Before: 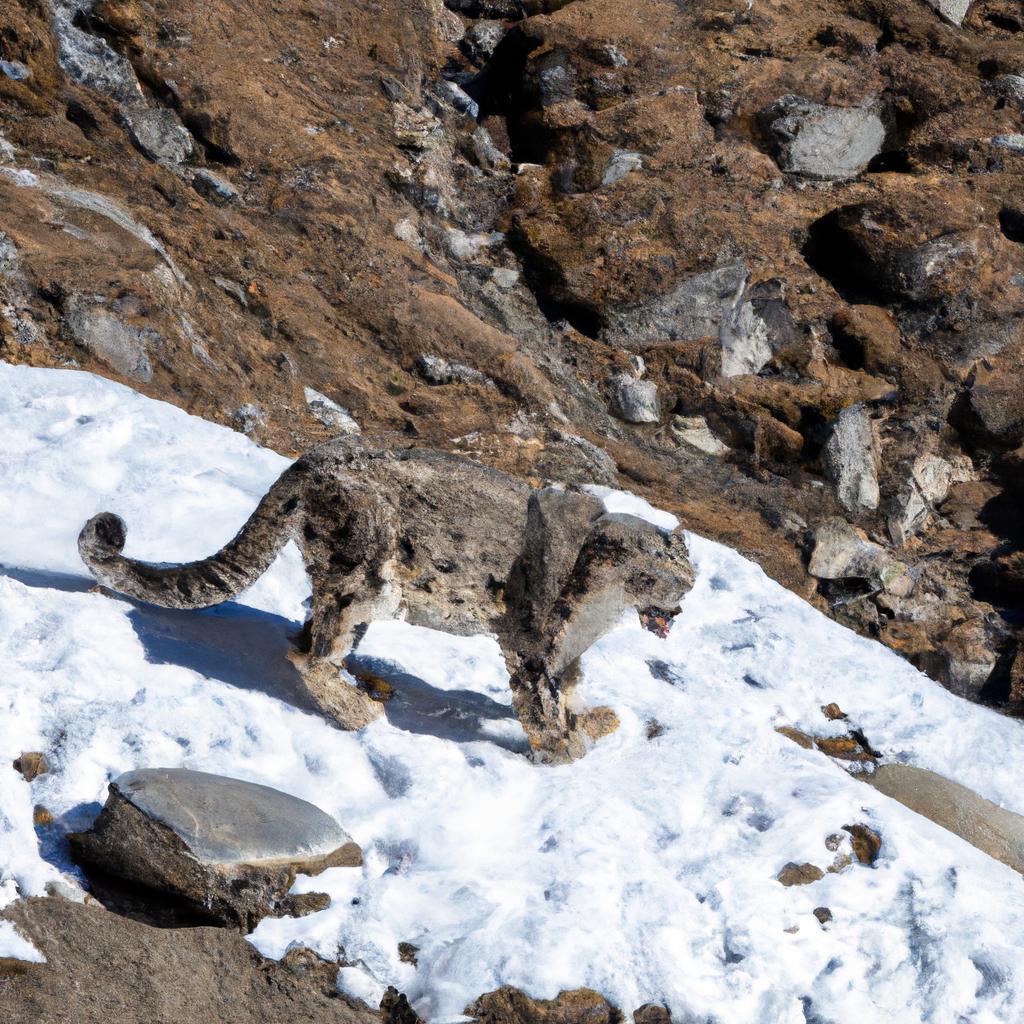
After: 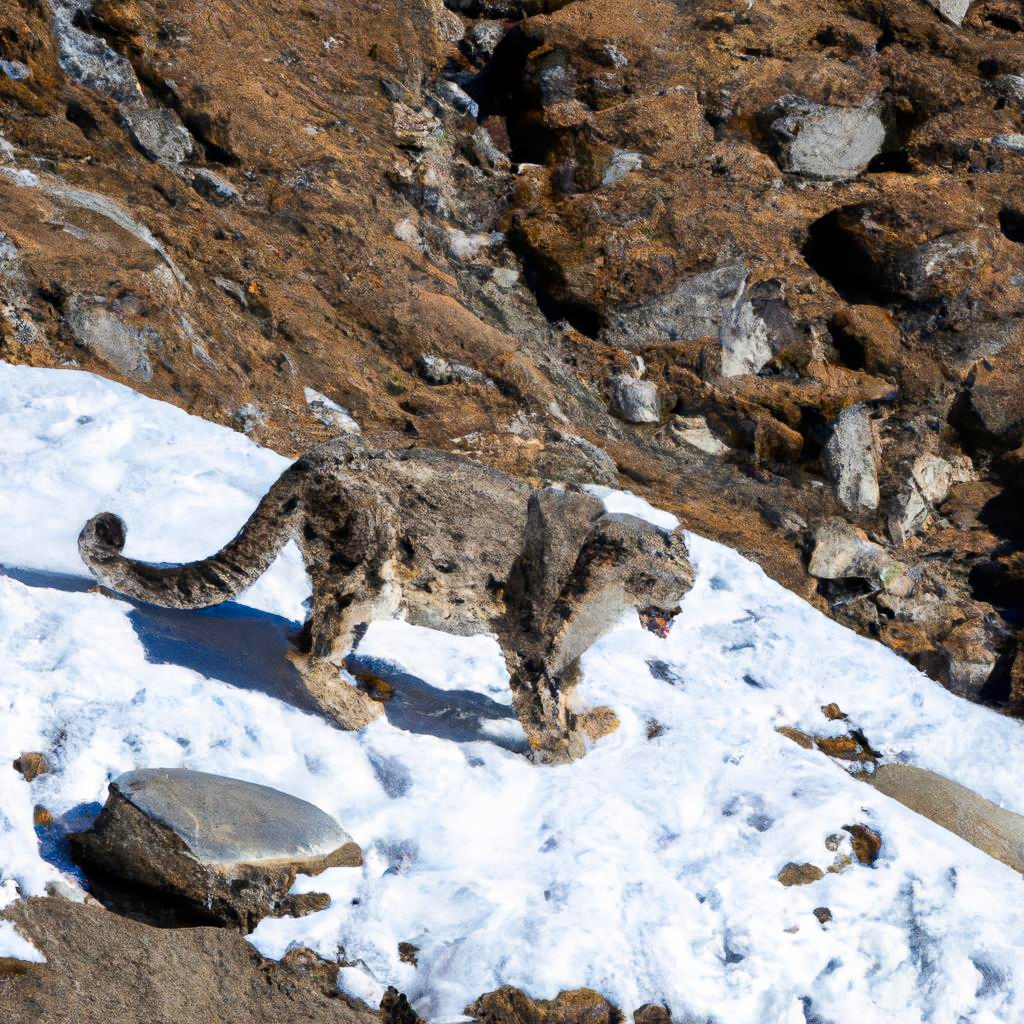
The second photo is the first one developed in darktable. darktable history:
contrast brightness saturation: contrast 0.087, saturation 0.268
